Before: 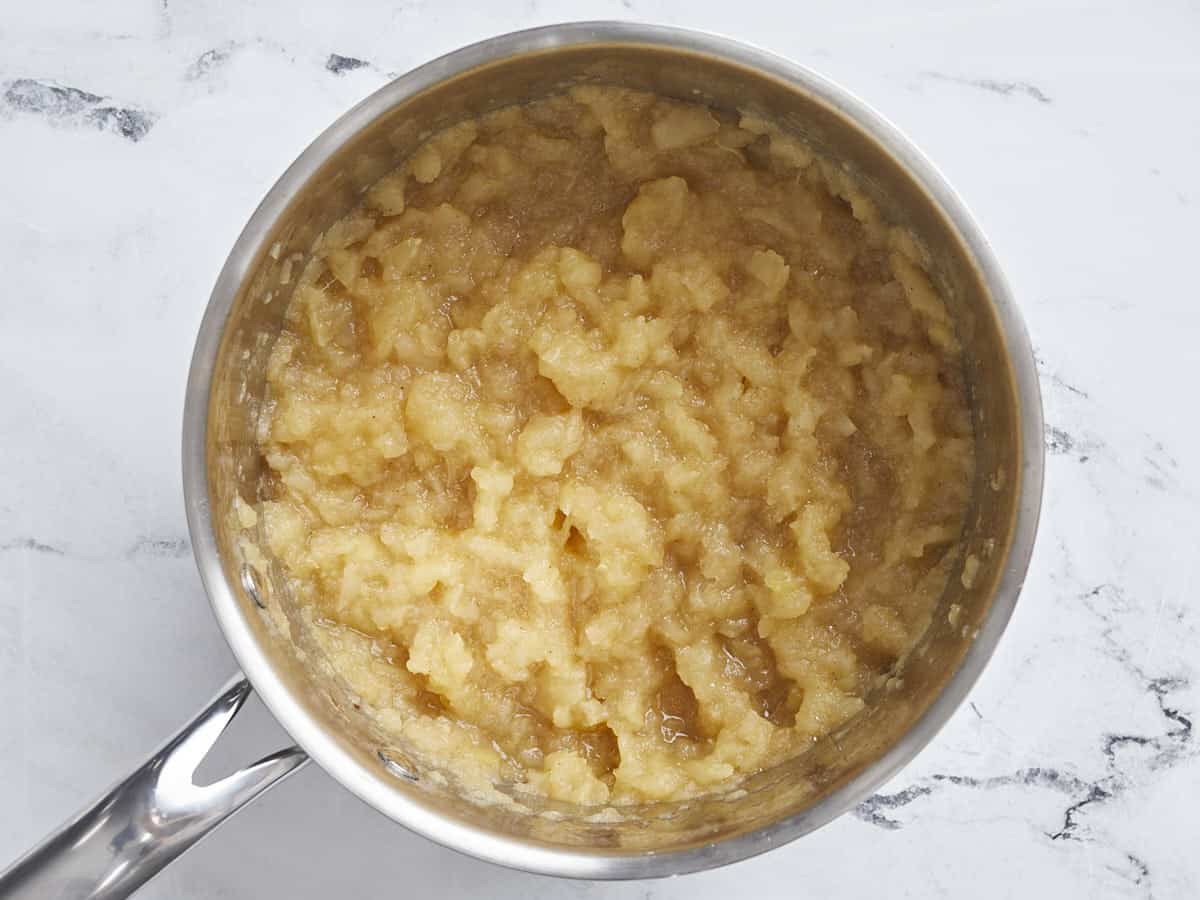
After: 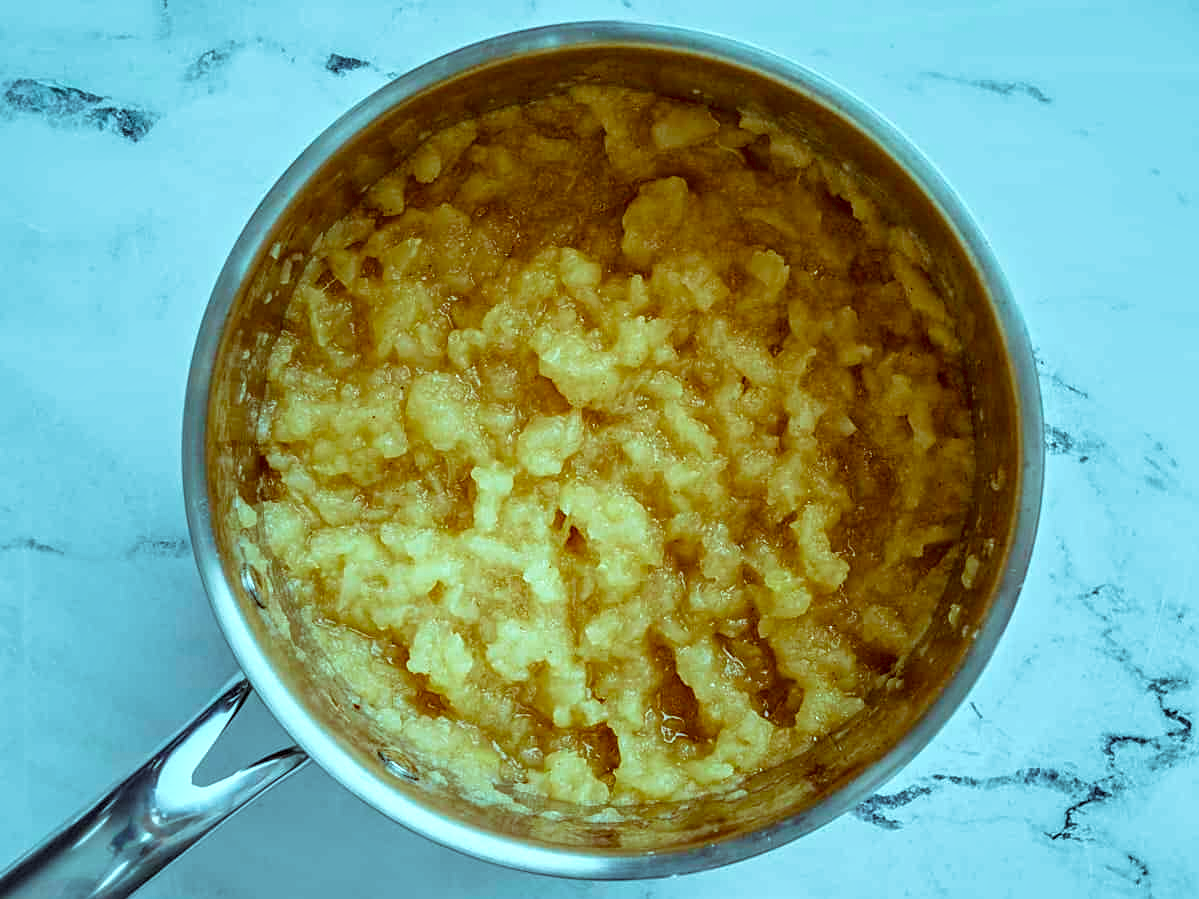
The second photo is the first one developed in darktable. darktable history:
color balance rgb: highlights gain › luminance -32.908%, highlights gain › chroma 5.676%, highlights gain › hue 220.47°, linear chroma grading › global chroma 8.837%, perceptual saturation grading › global saturation 20%, perceptual saturation grading › highlights -24.725%, perceptual saturation grading › shadows 49.306%, global vibrance 20%
sharpen: amount 0.2
local contrast: highlights 17%, detail 185%
crop: left 0.05%
velvia: strength 27.59%
